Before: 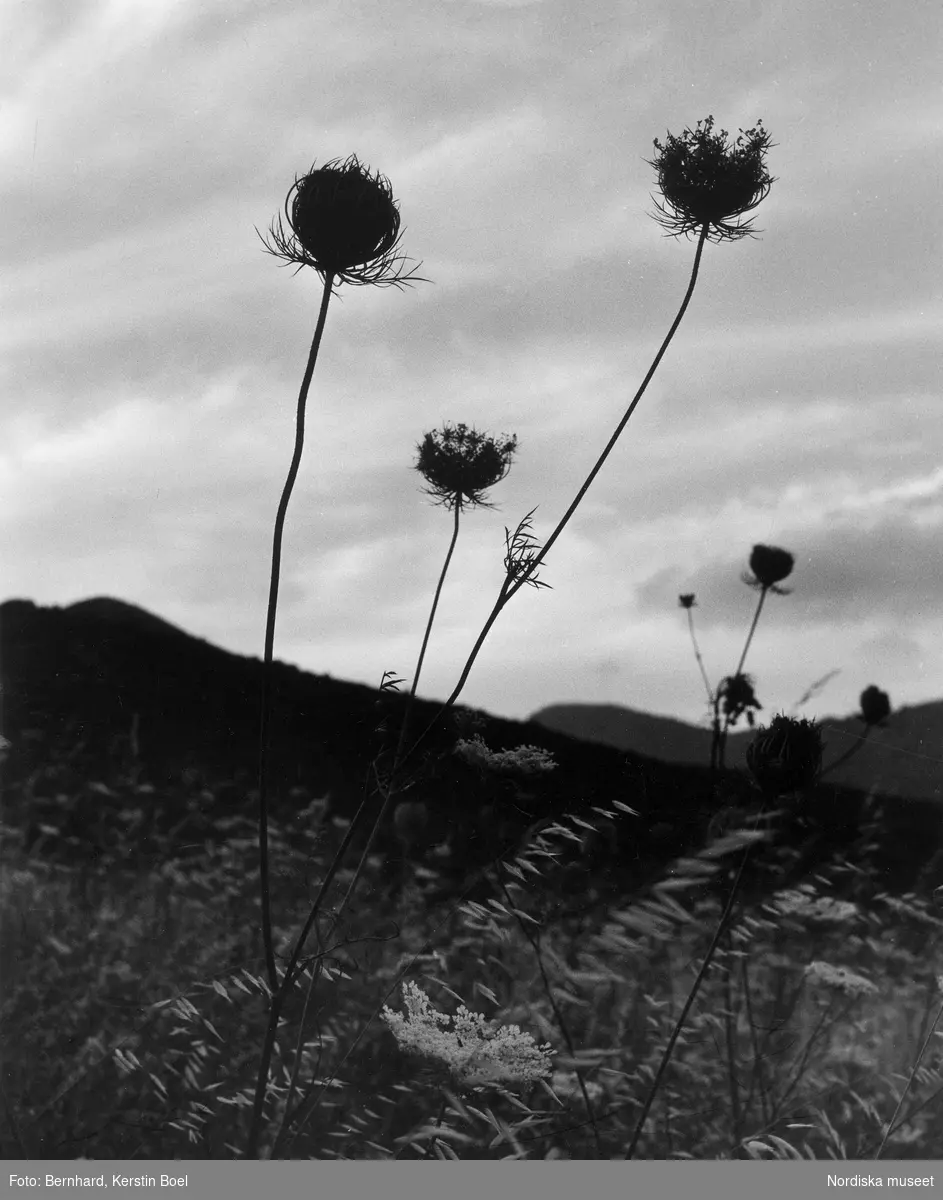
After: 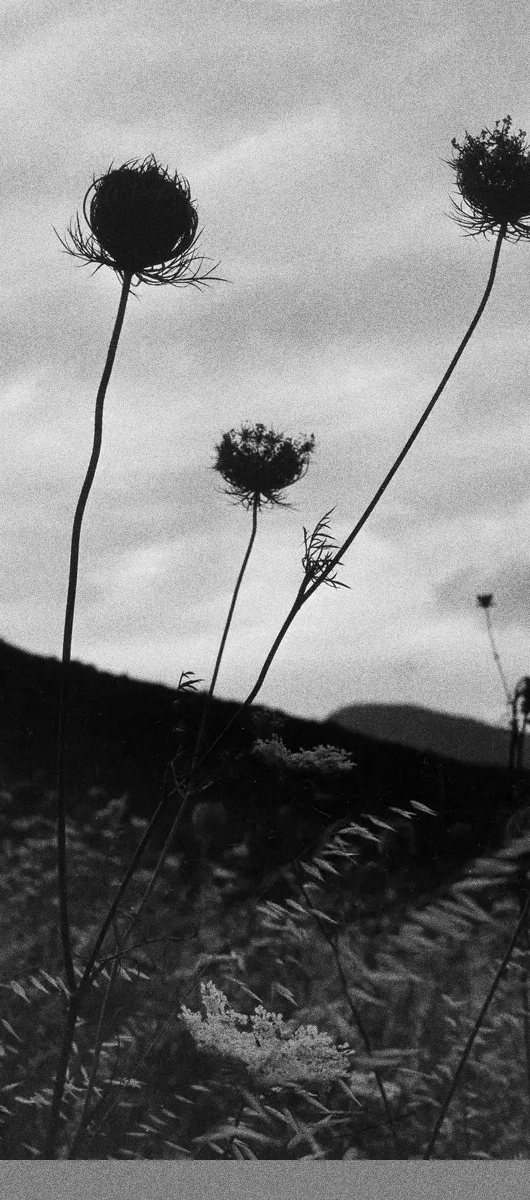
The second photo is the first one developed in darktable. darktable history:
crop: left 21.496%, right 22.254%
grain: coarseness 10.62 ISO, strength 55.56%
vignetting: fall-off start 116.67%, fall-off radius 59.26%, brightness -0.31, saturation -0.056
